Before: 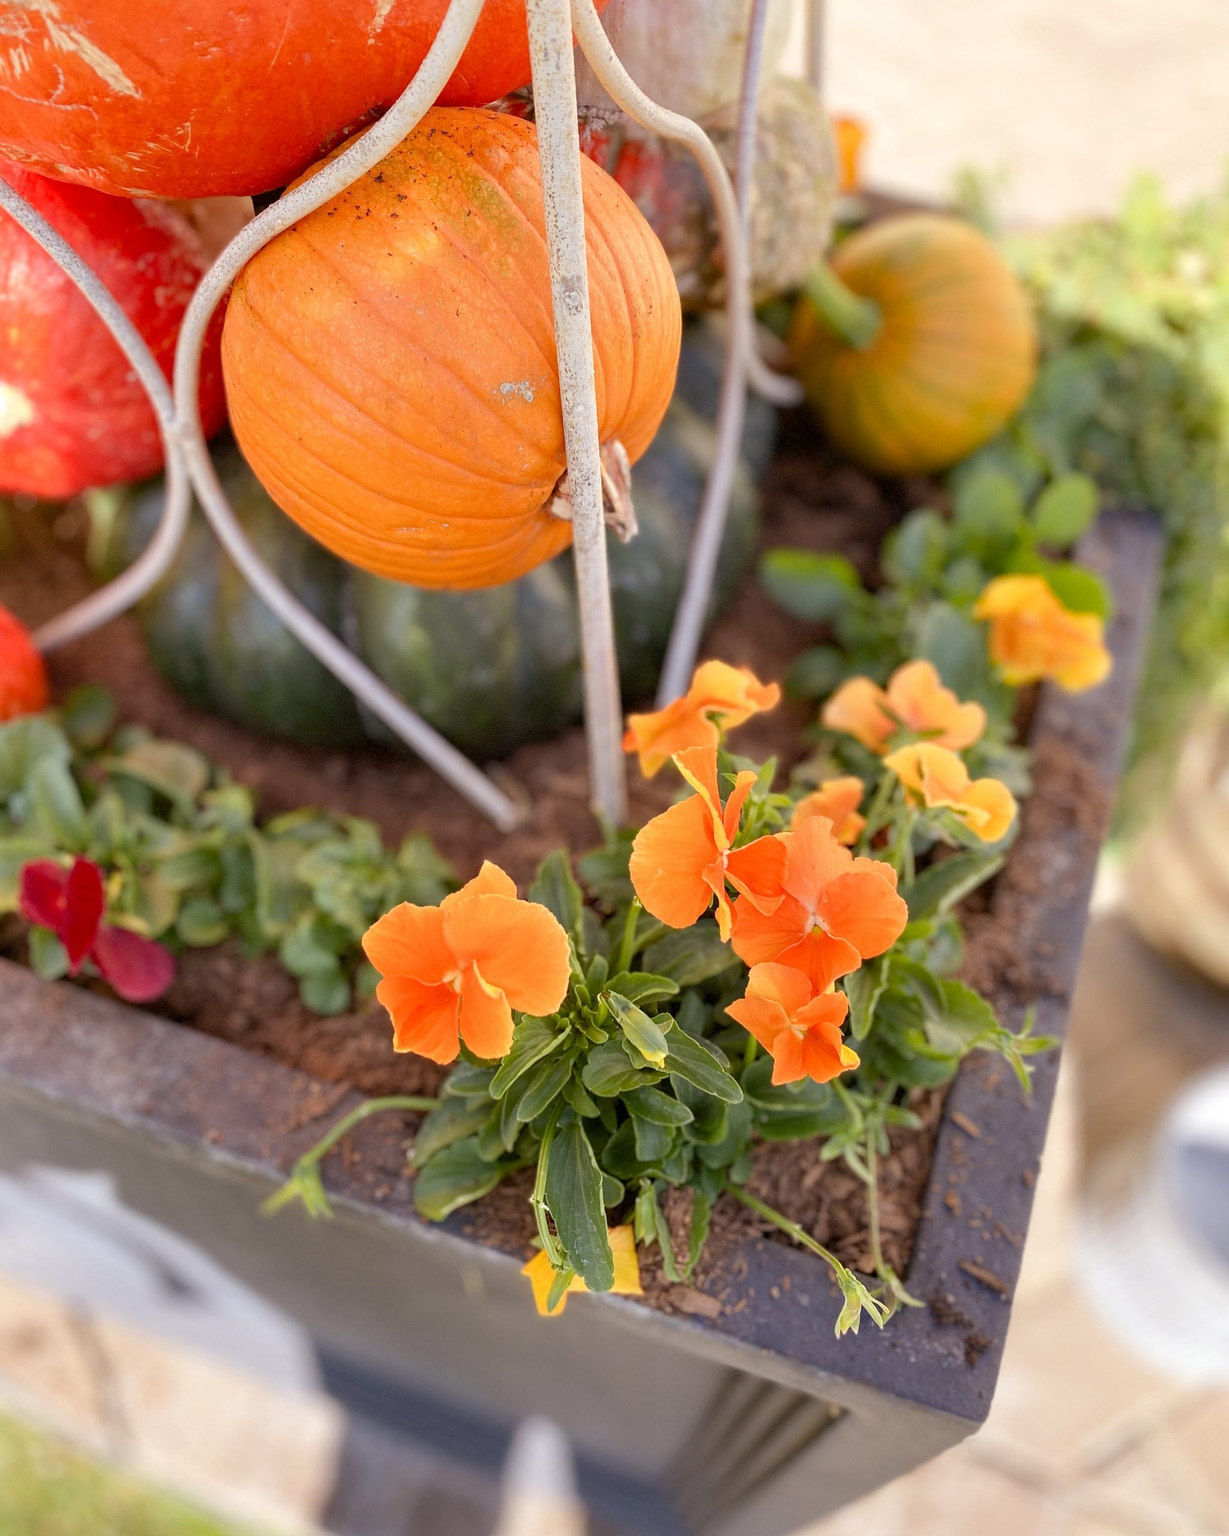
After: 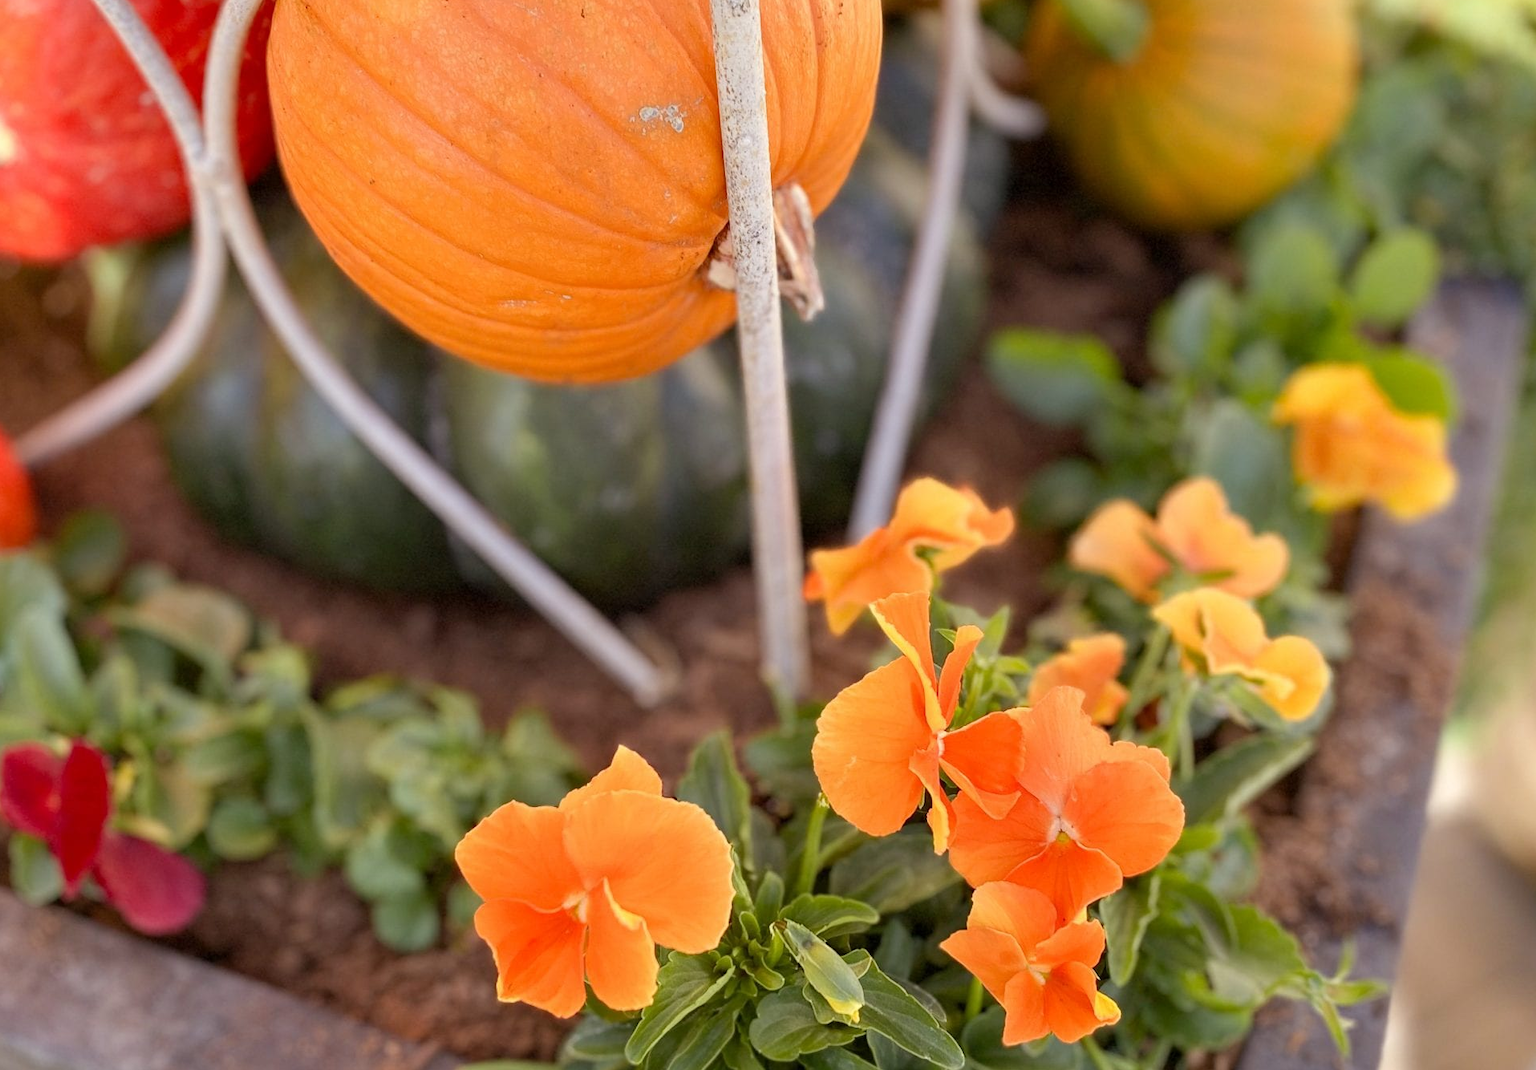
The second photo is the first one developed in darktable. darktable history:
crop: left 1.793%, top 19.733%, right 4.663%, bottom 28.094%
